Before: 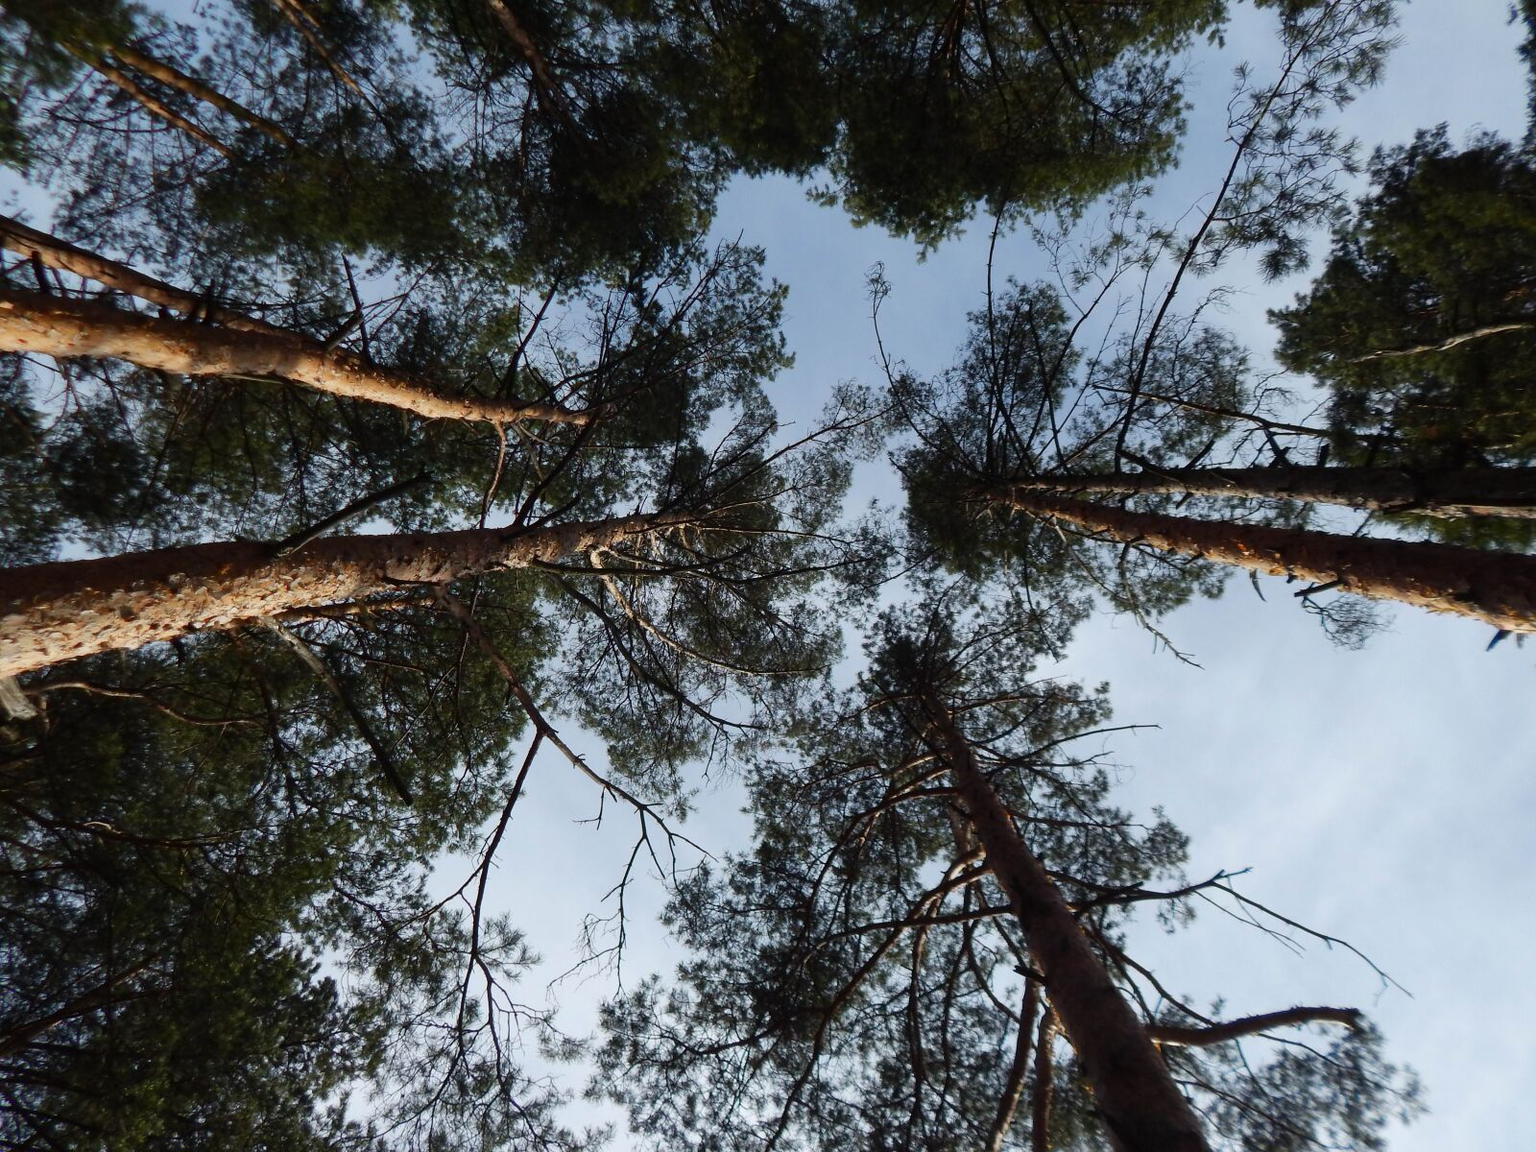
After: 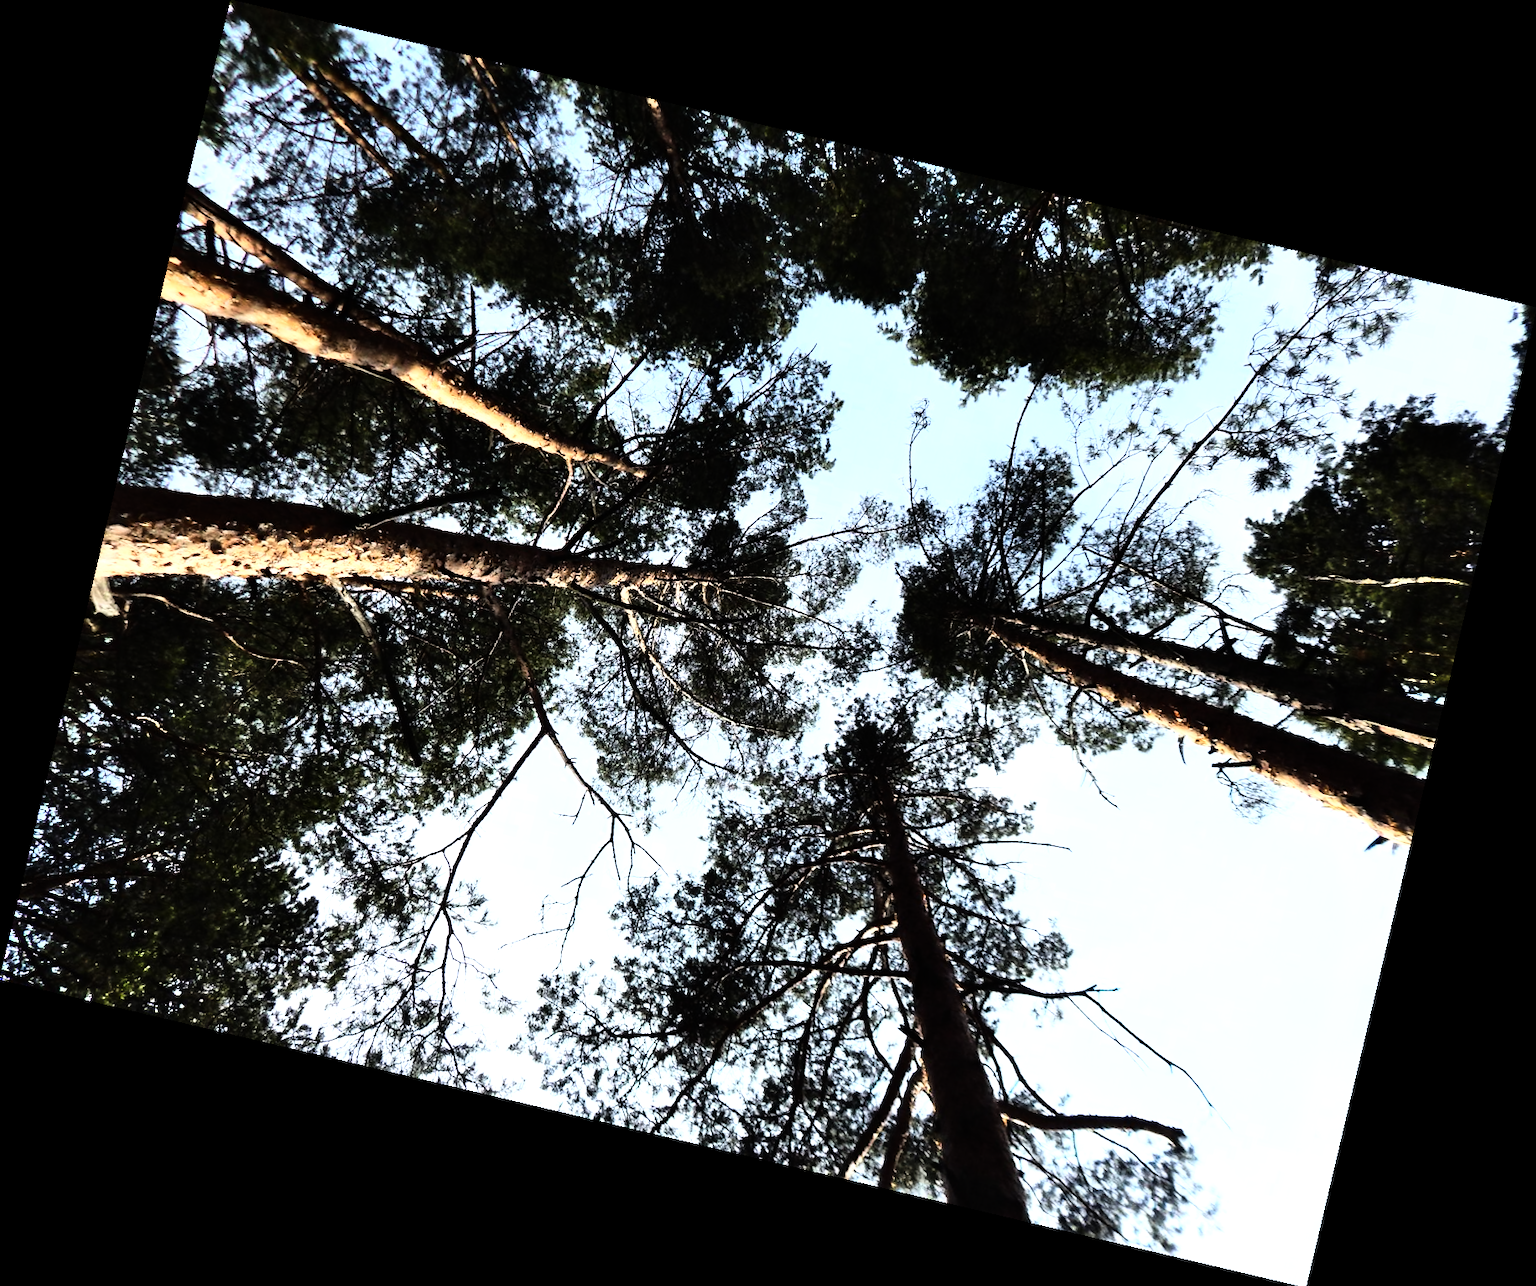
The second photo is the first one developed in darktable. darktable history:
rotate and perspective: rotation 13.27°, automatic cropping off
rgb curve: curves: ch0 [(0, 0) (0.21, 0.15) (0.24, 0.21) (0.5, 0.75) (0.75, 0.96) (0.89, 0.99) (1, 1)]; ch1 [(0, 0.02) (0.21, 0.13) (0.25, 0.2) (0.5, 0.67) (0.75, 0.9) (0.89, 0.97) (1, 1)]; ch2 [(0, 0.02) (0.21, 0.13) (0.25, 0.2) (0.5, 0.67) (0.75, 0.9) (0.89, 0.97) (1, 1)], compensate middle gray true
shadows and highlights: radius 44.78, white point adjustment 6.64, compress 79.65%, highlights color adjustment 78.42%, soften with gaussian
